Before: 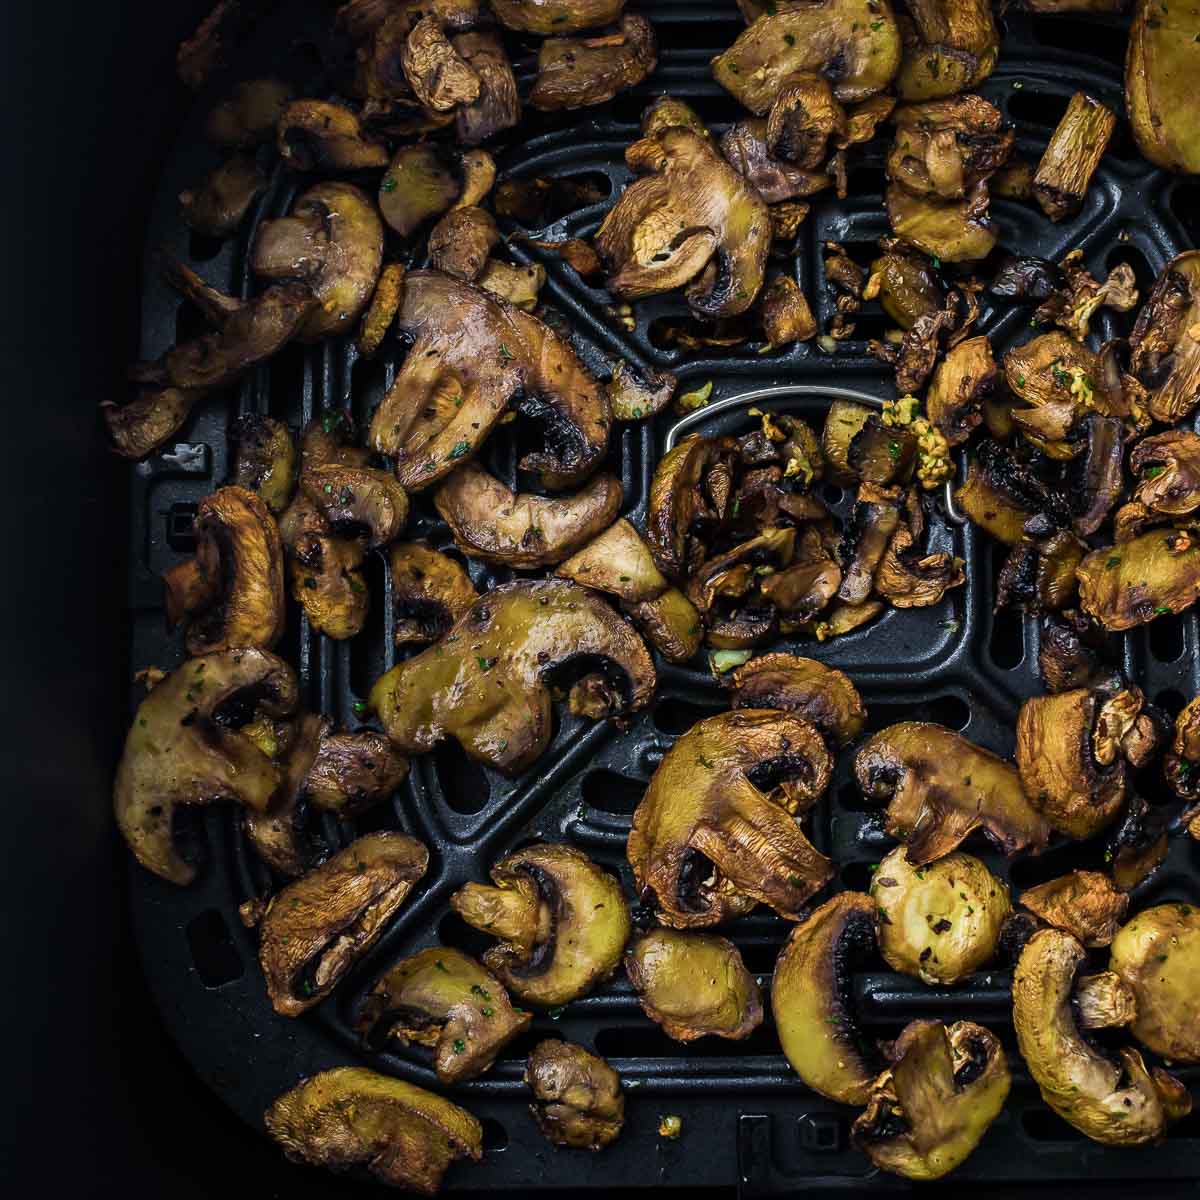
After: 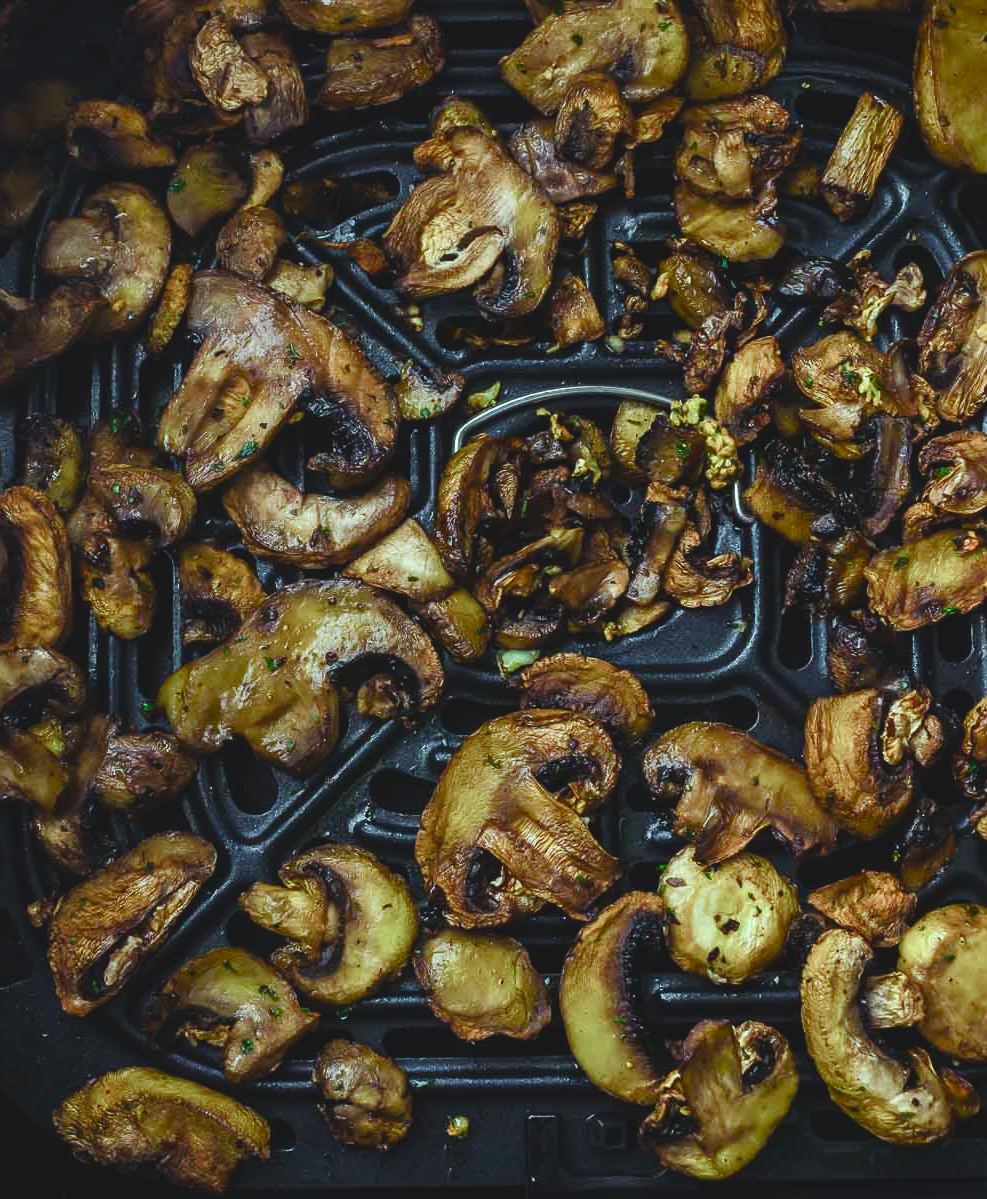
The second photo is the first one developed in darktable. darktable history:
crop: left 17.686%, bottom 0.02%
exposure: black level correction -0.008, exposure 0.066 EV, compensate highlight preservation false
color balance rgb: highlights gain › chroma 4.038%, highlights gain › hue 200.92°, linear chroma grading › global chroma 0.374%, perceptual saturation grading › global saturation 20%, perceptual saturation grading › highlights -49.05%, perceptual saturation grading › shadows 26.078%
